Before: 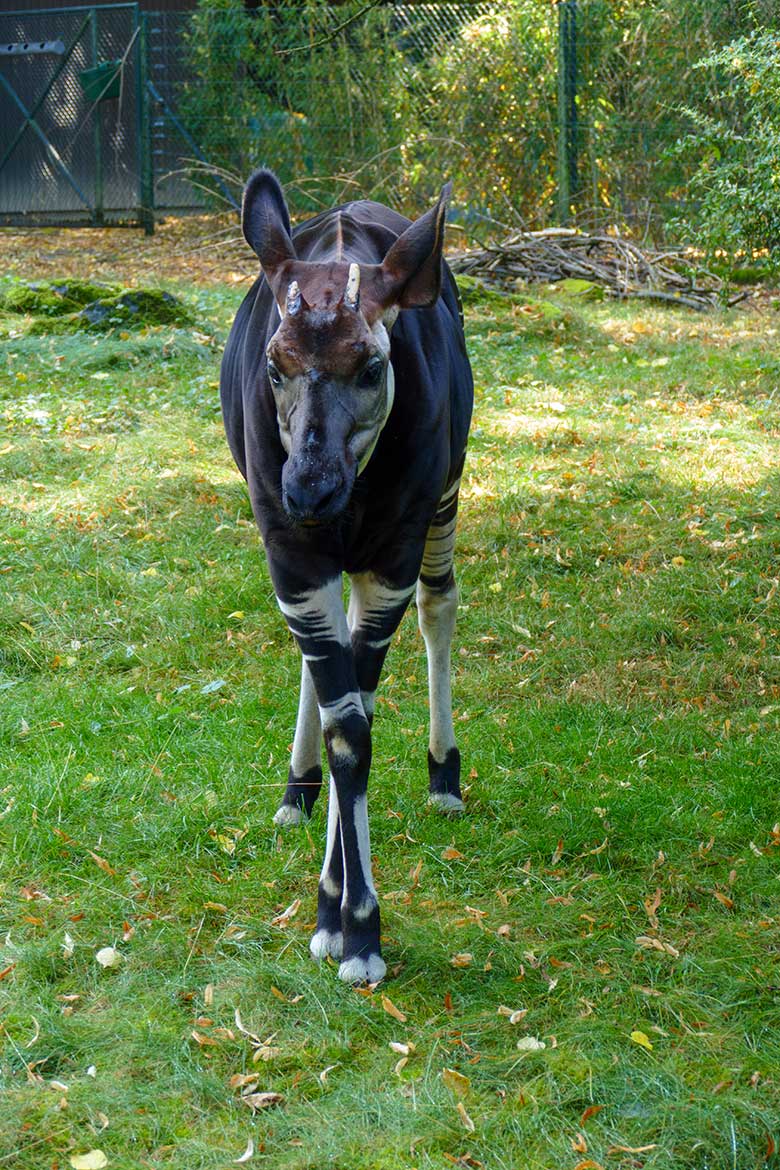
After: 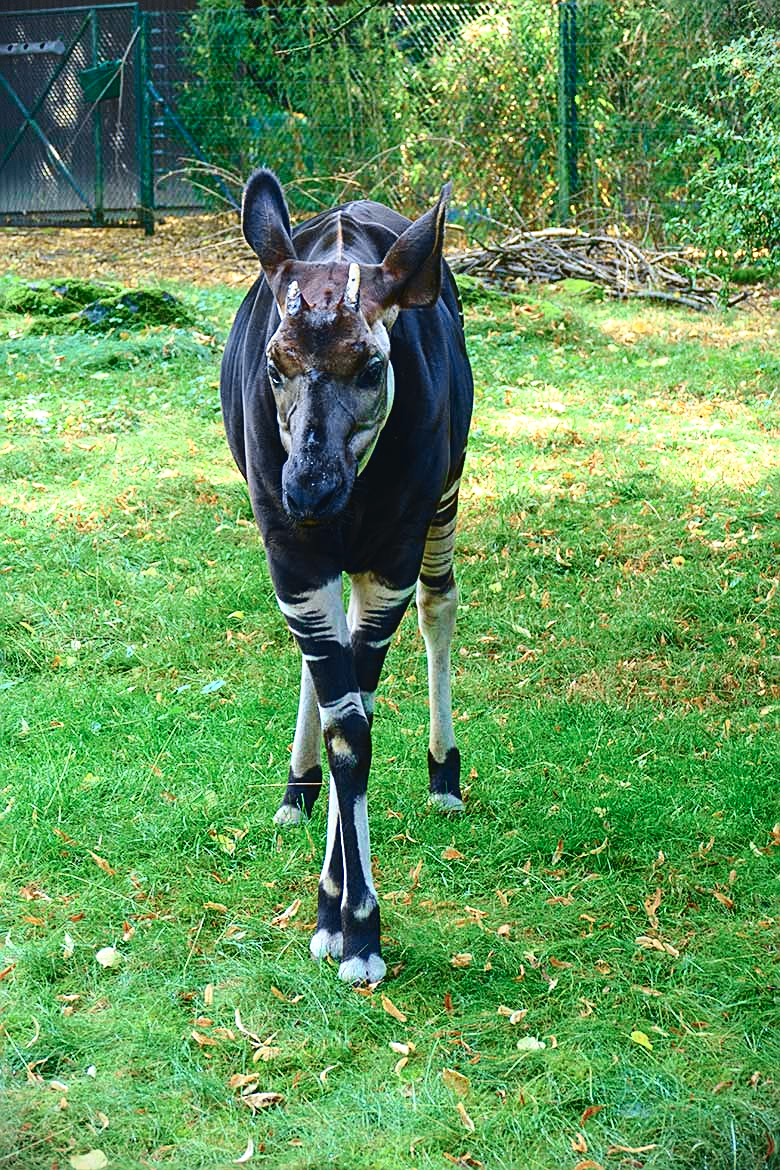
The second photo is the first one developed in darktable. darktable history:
tone curve: curves: ch0 [(0, 0.039) (0.104, 0.103) (0.273, 0.267) (0.448, 0.487) (0.704, 0.761) (0.886, 0.922) (0.994, 0.971)]; ch1 [(0, 0) (0.335, 0.298) (0.446, 0.413) (0.485, 0.487) (0.515, 0.503) (0.566, 0.563) (0.641, 0.655) (1, 1)]; ch2 [(0, 0) (0.314, 0.301) (0.421, 0.411) (0.502, 0.494) (0.528, 0.54) (0.557, 0.559) (0.612, 0.62) (0.722, 0.686) (1, 1)], color space Lab, independent channels, preserve colors none
vignetting: fall-off start 91.24%, dithering 8-bit output
sharpen: amount 0.599
exposure: exposure 0.402 EV, compensate highlight preservation false
